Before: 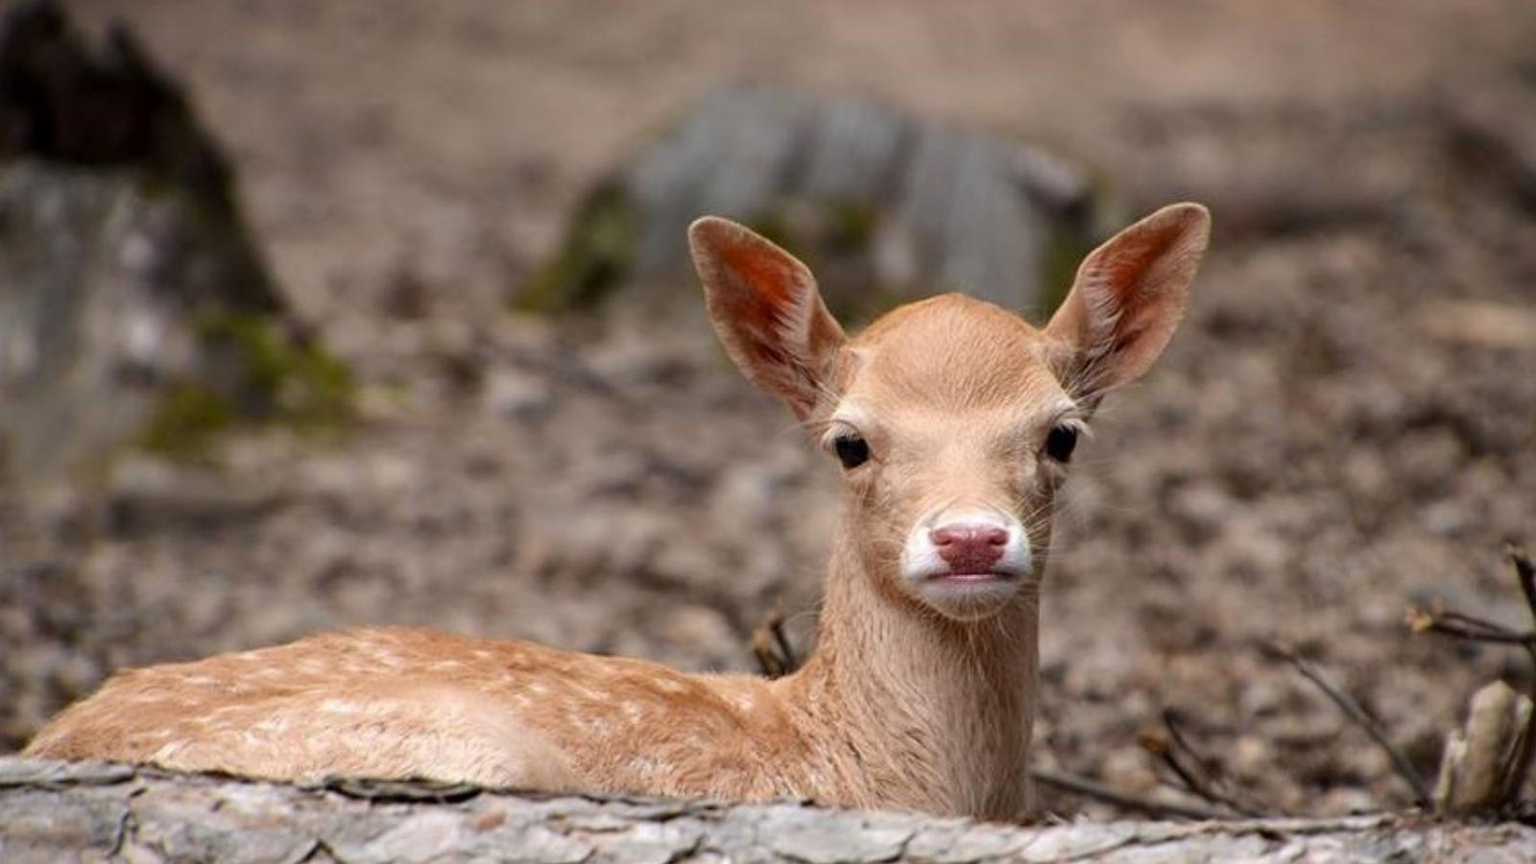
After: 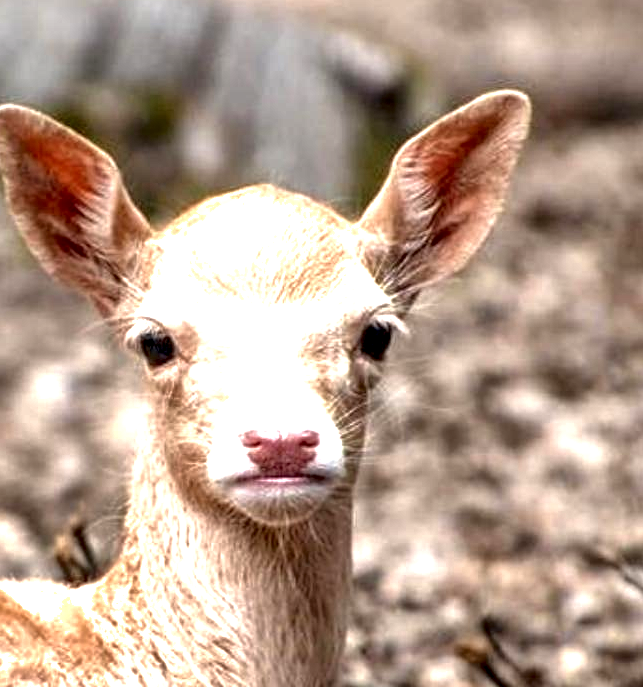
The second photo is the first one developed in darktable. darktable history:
shadows and highlights: on, module defaults
crop: left 45.679%, top 13.533%, right 14.121%, bottom 10.097%
levels: levels [0, 0.435, 0.917]
tone equalizer: mask exposure compensation -0.491 EV
local contrast: highlights 81%, shadows 57%, detail 174%, midtone range 0.603
exposure: black level correction 0, exposure 0.95 EV, compensate highlight preservation false
contrast brightness saturation: saturation -0.178
